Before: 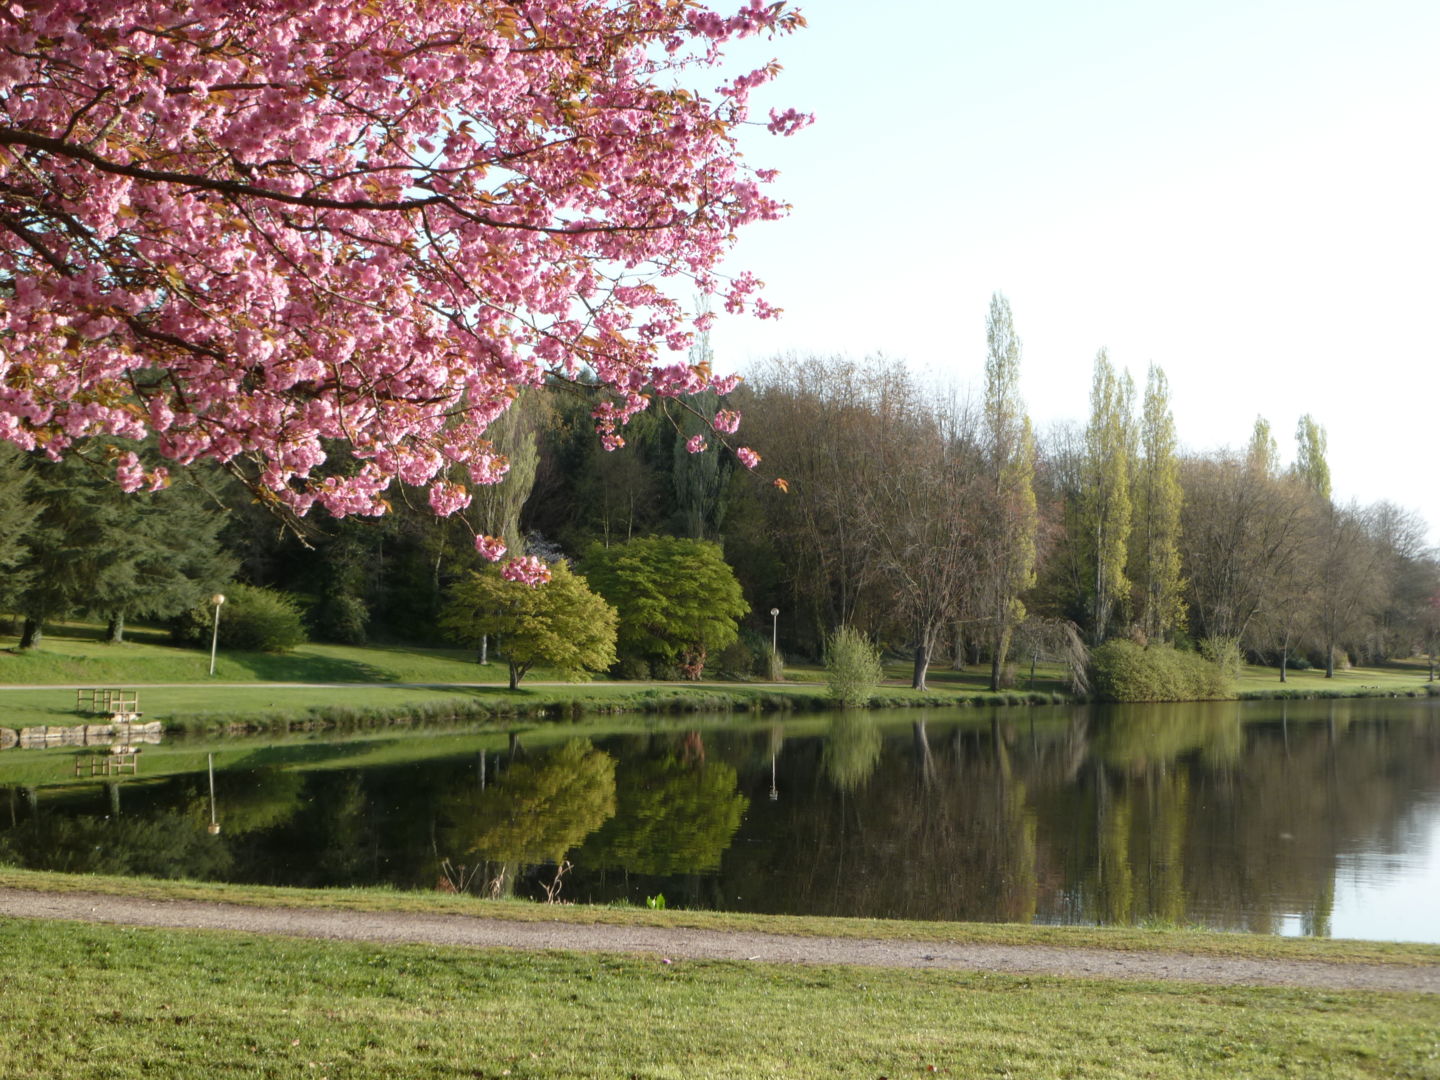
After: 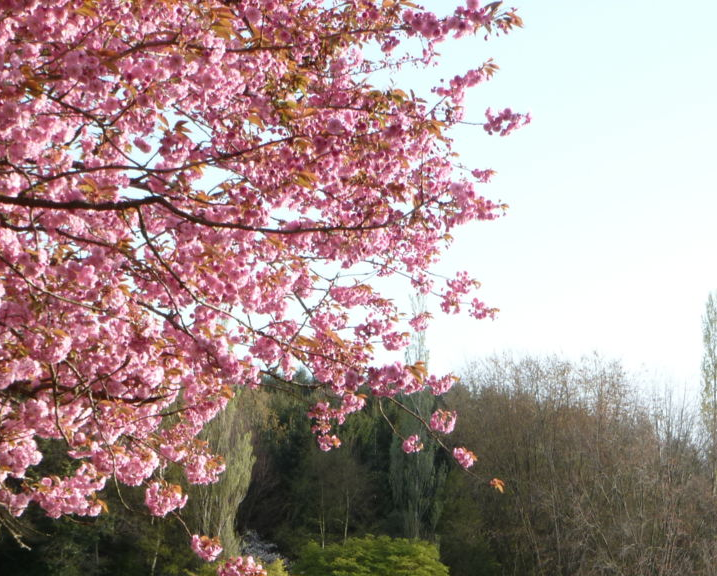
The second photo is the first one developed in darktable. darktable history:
crop: left 19.778%, right 30.429%, bottom 46.665%
